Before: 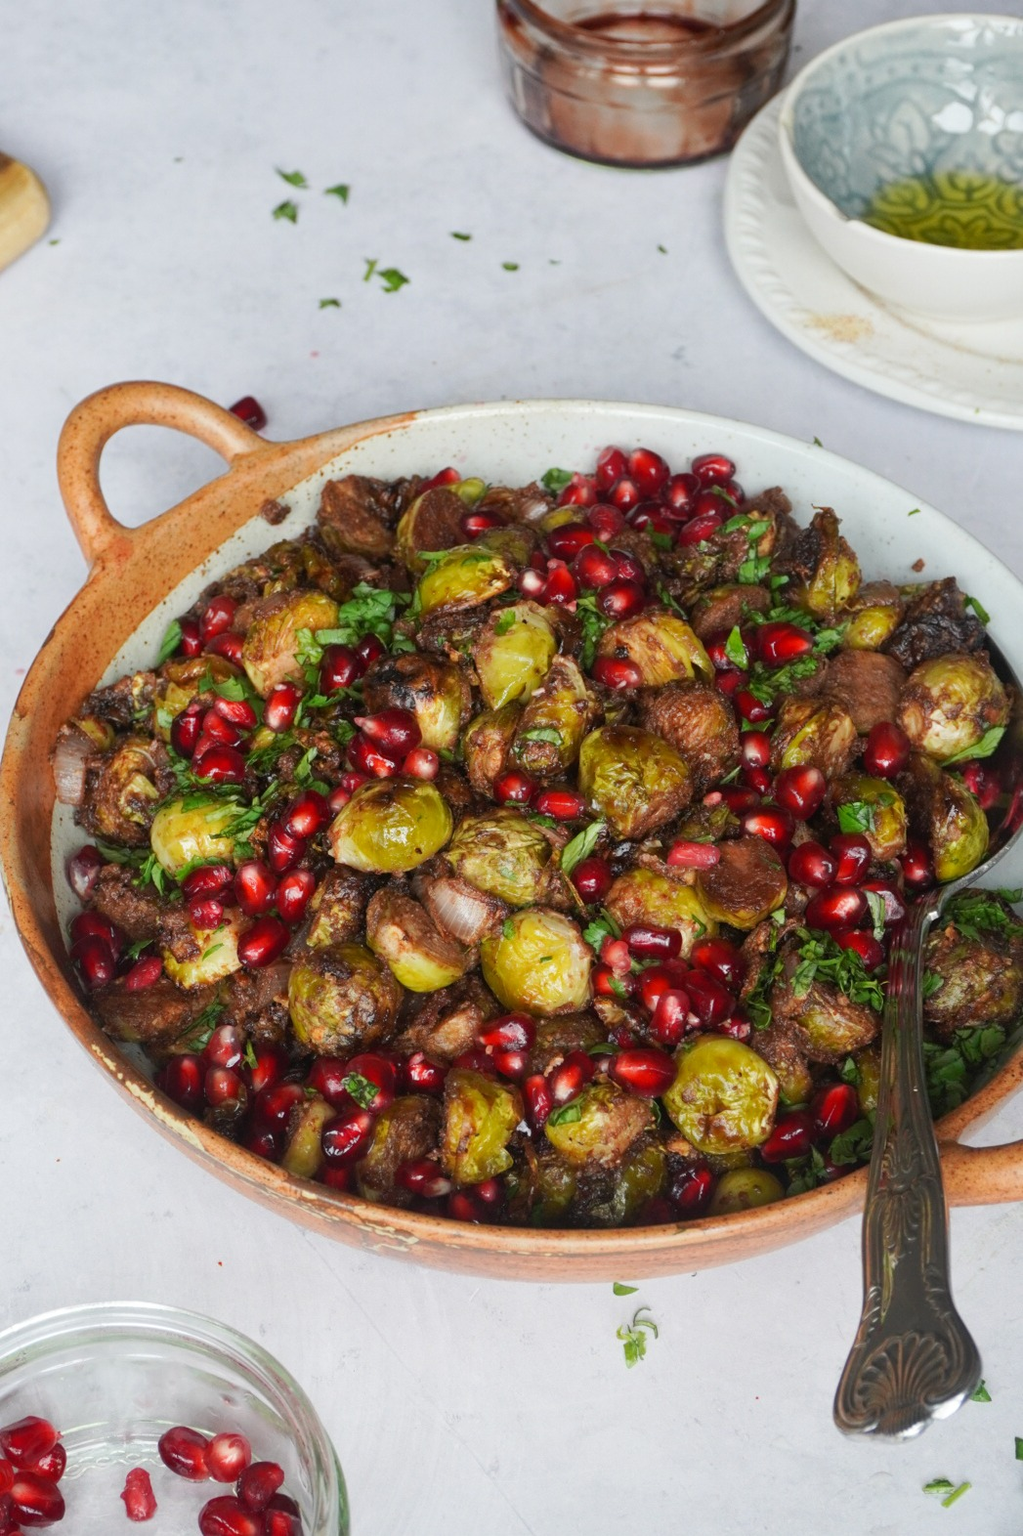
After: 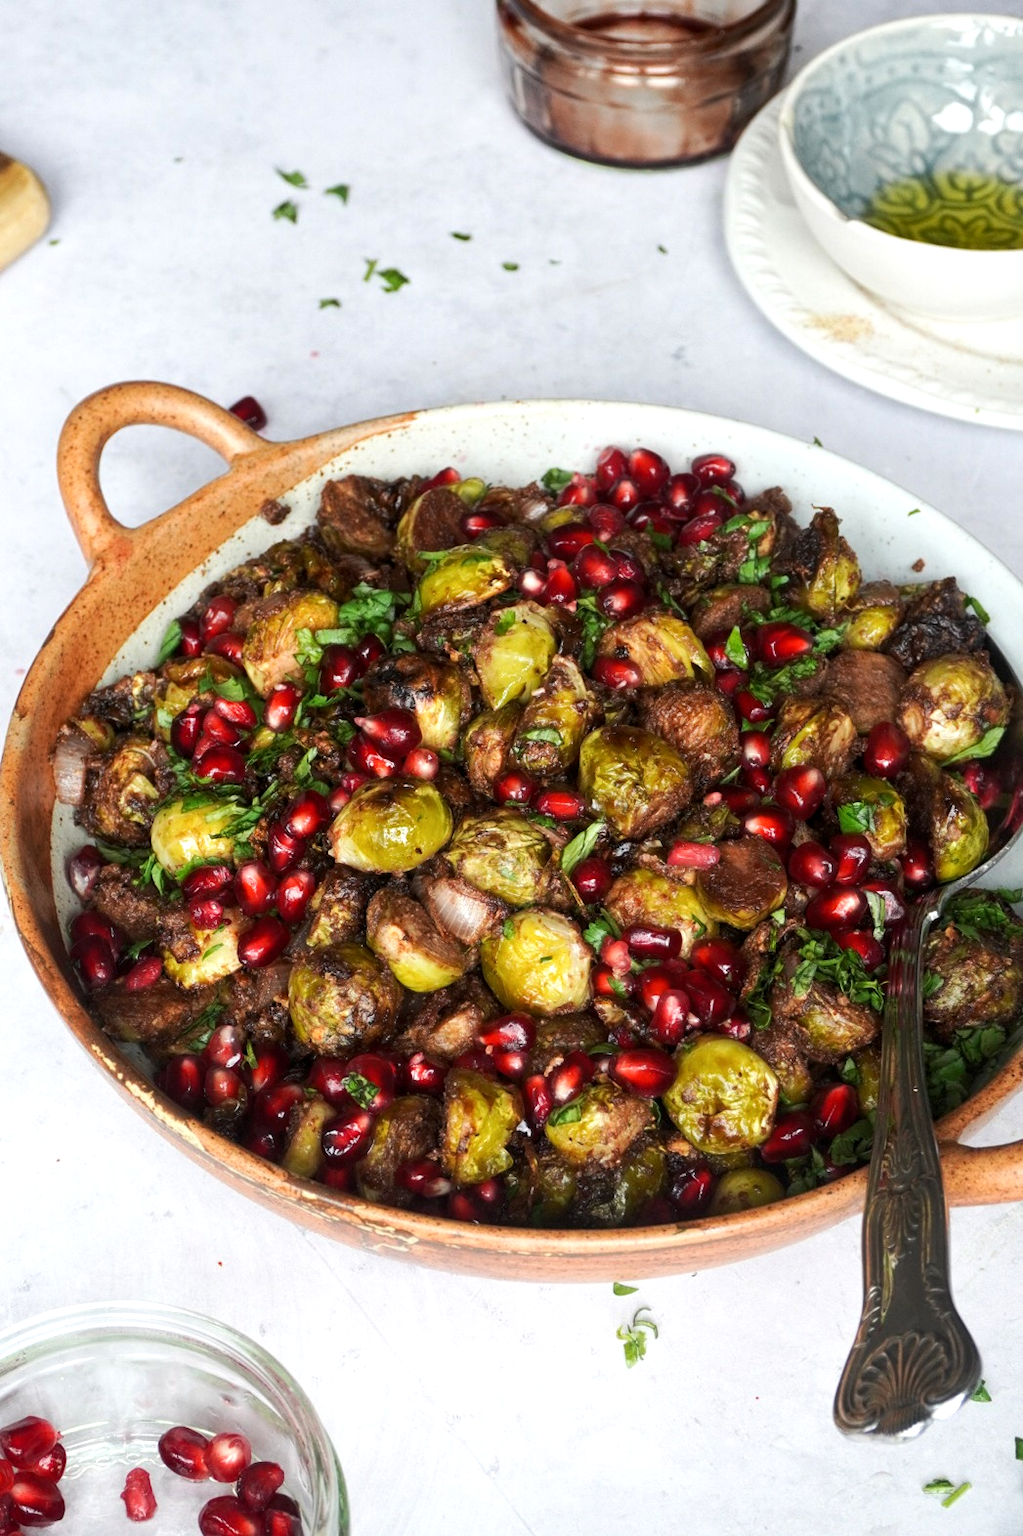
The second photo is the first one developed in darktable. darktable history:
local contrast: highlights 107%, shadows 102%, detail 120%, midtone range 0.2
color correction: highlights b* 0.019
tone equalizer: -8 EV -0.391 EV, -7 EV -0.365 EV, -6 EV -0.306 EV, -5 EV -0.222 EV, -3 EV 0.22 EV, -2 EV 0.356 EV, -1 EV 0.384 EV, +0 EV 0.393 EV, edges refinement/feathering 500, mask exposure compensation -1.57 EV, preserve details no
